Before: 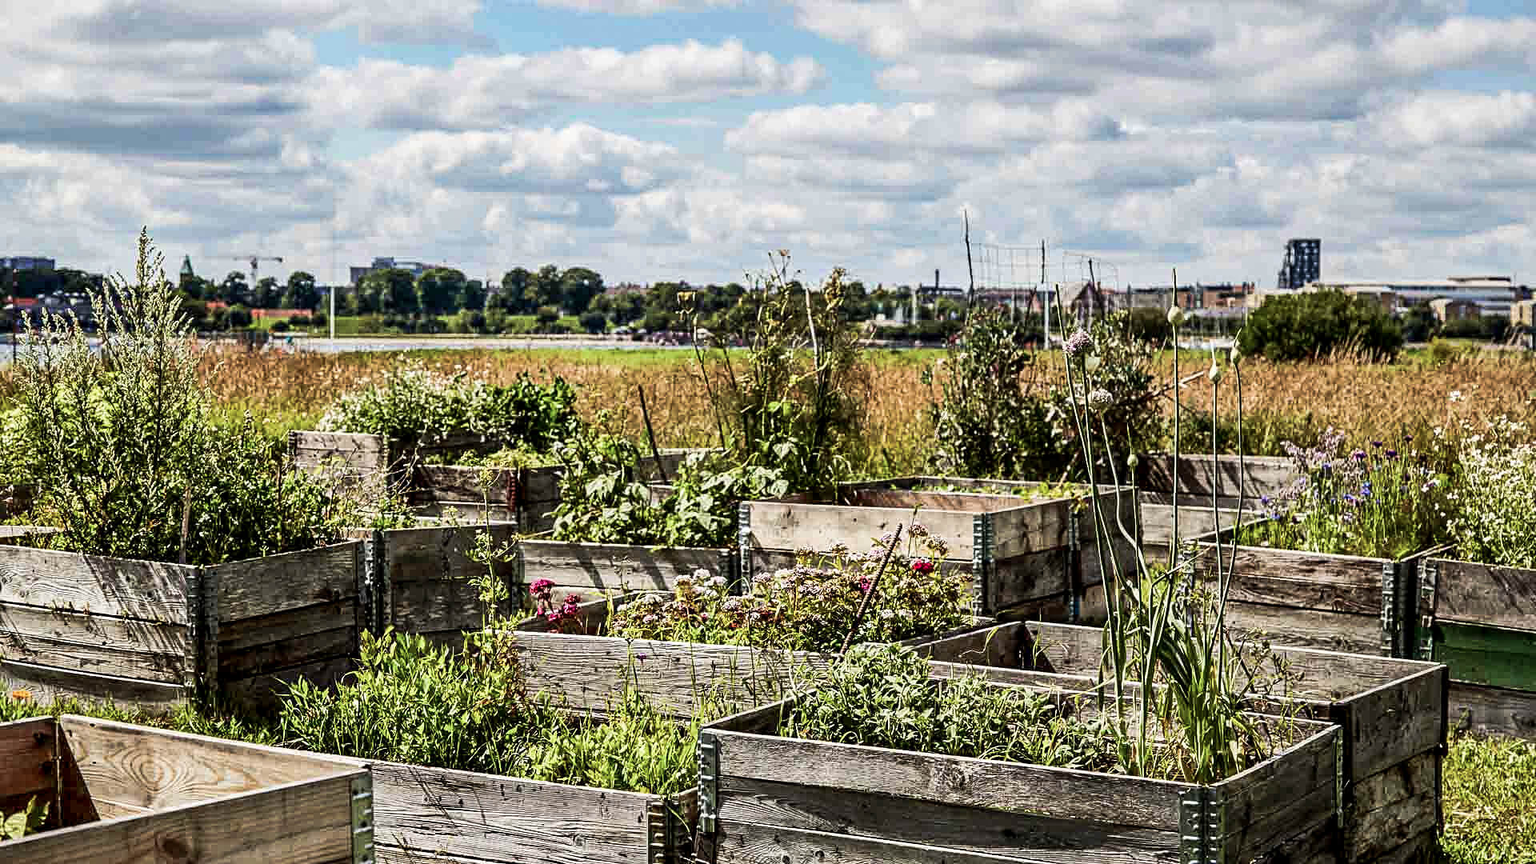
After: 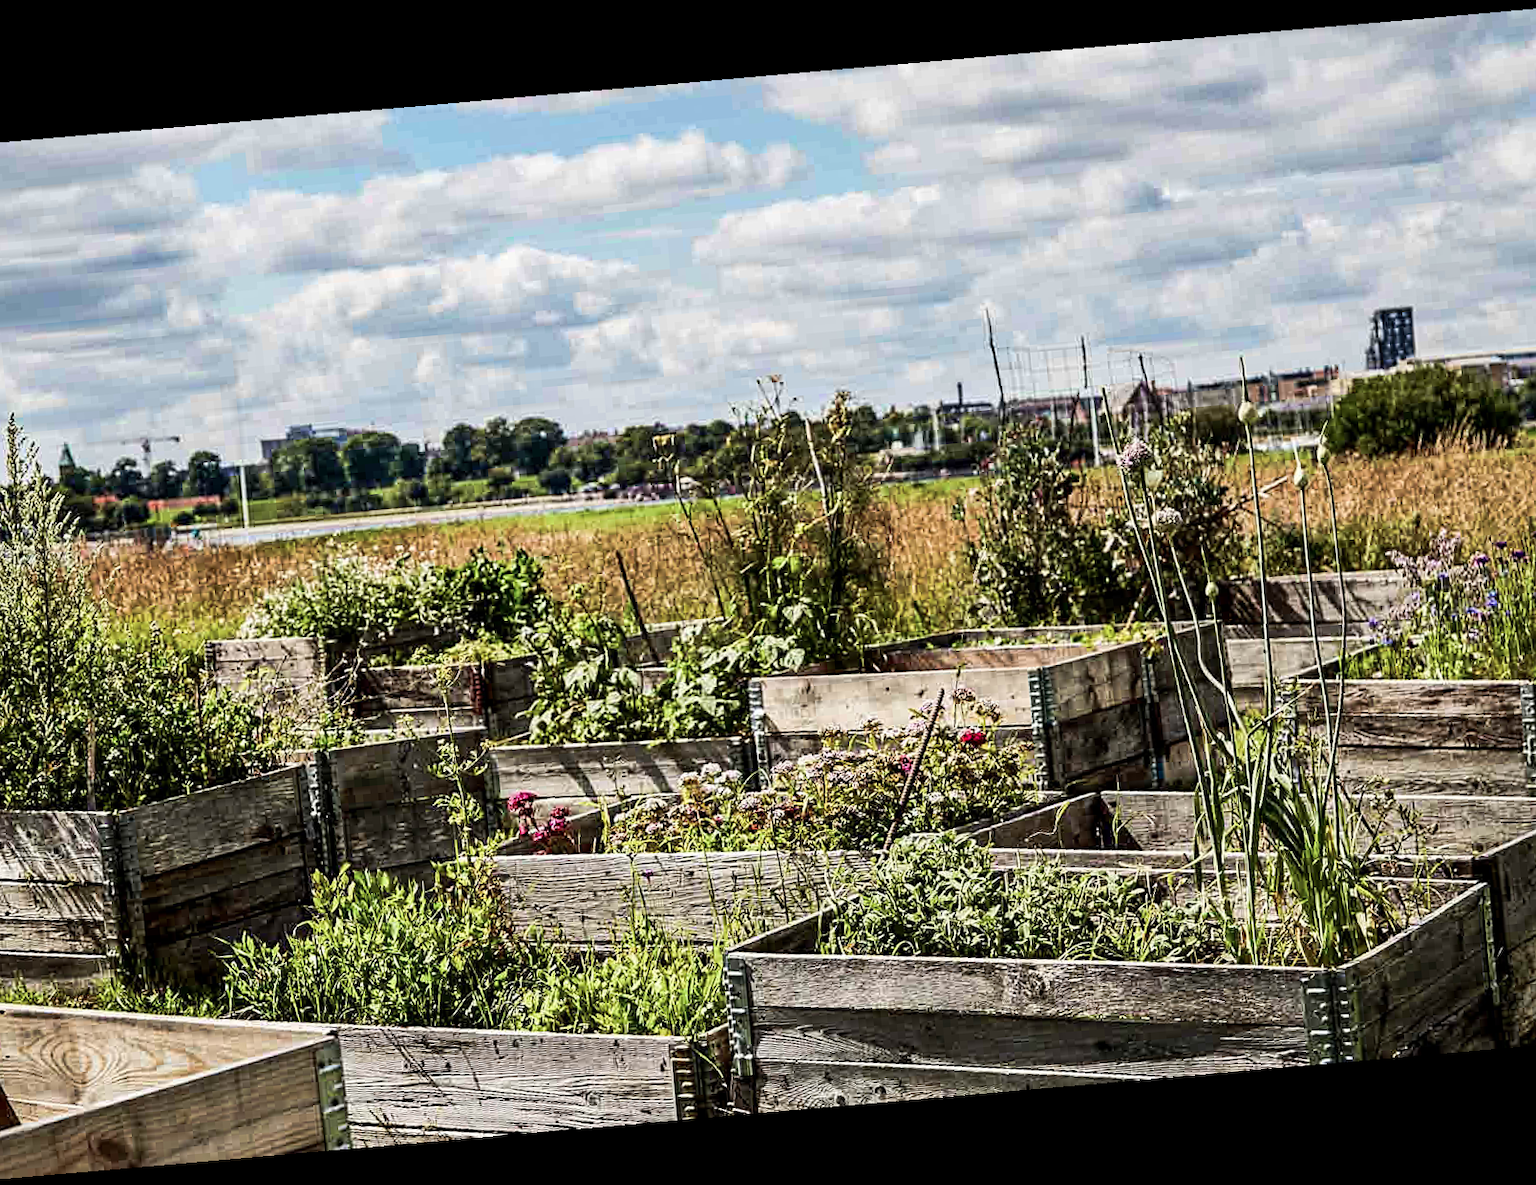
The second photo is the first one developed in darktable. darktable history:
rotate and perspective: rotation -4.98°, automatic cropping off
crop and rotate: left 9.597%, right 10.195%
